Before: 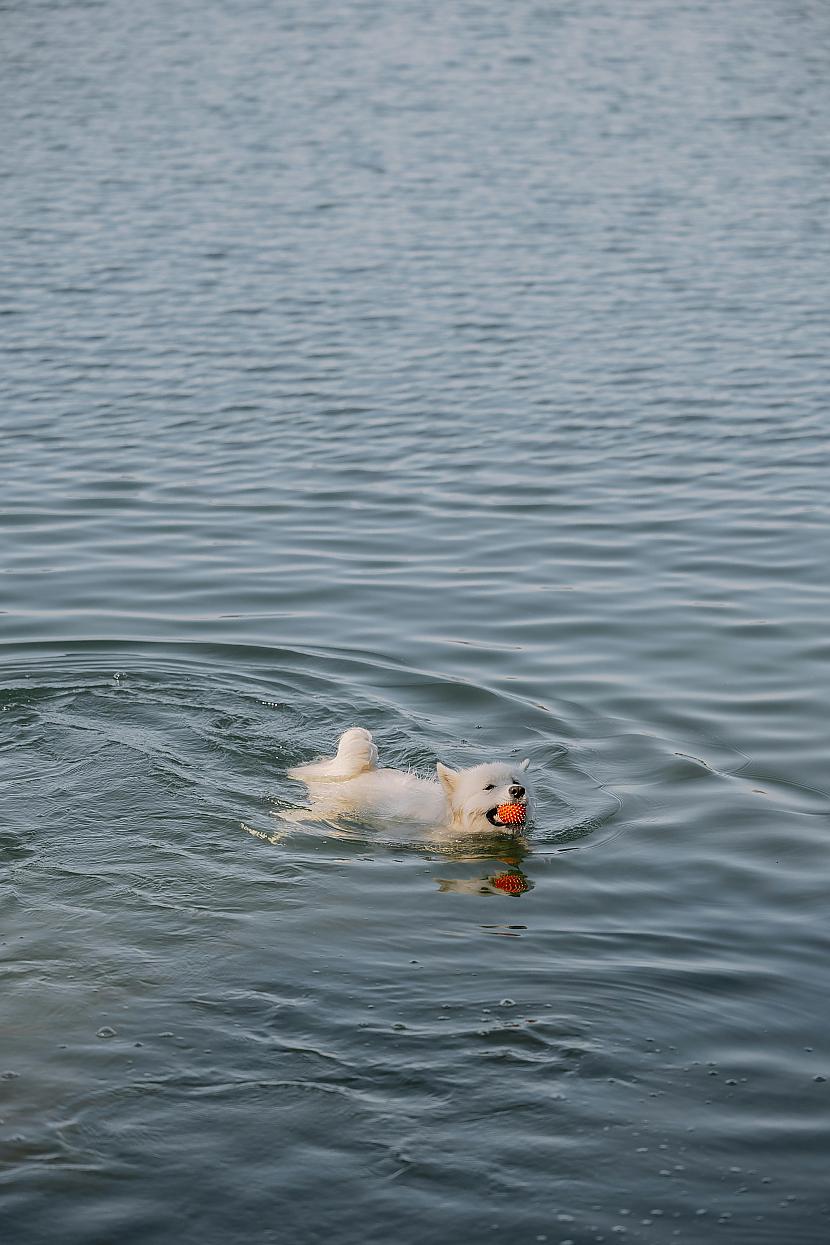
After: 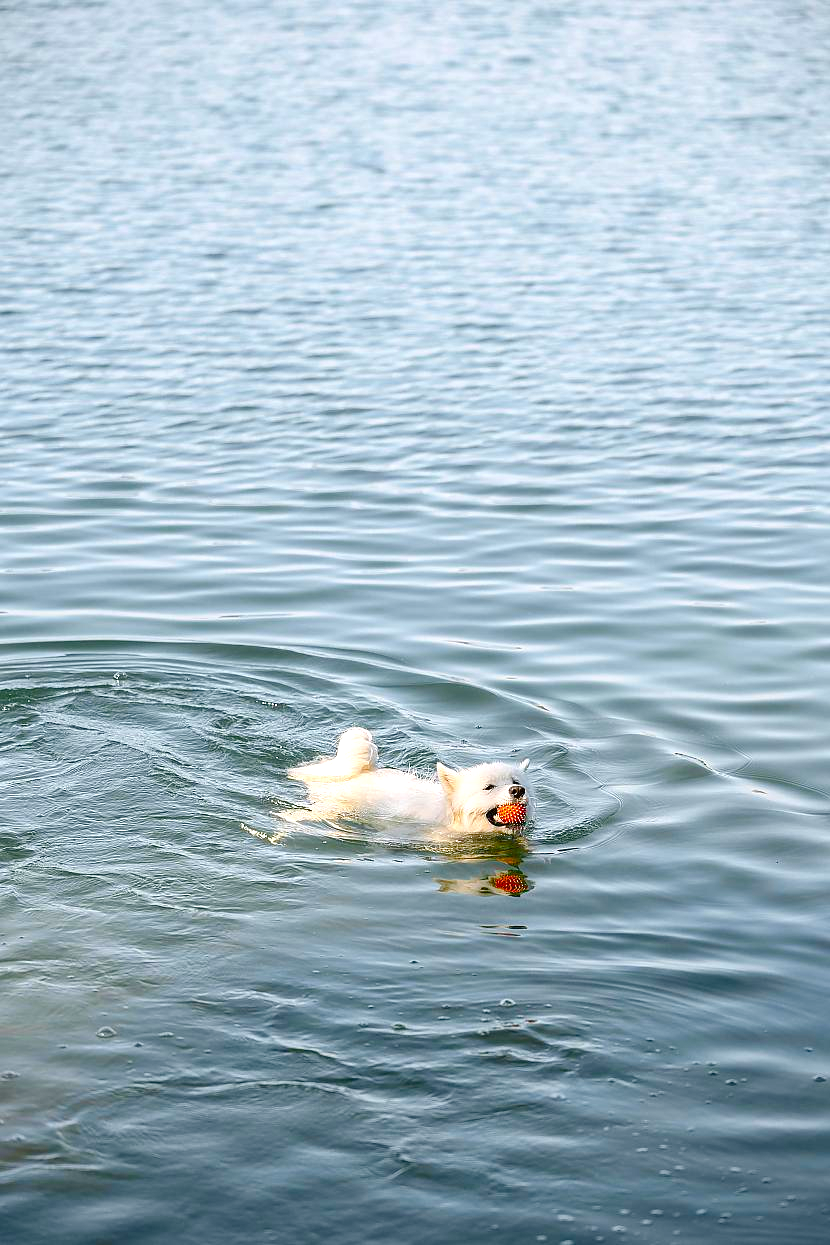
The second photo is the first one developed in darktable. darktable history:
color balance rgb: perceptual saturation grading › global saturation 35%, perceptual saturation grading › highlights -25%, perceptual saturation grading › shadows 50%
exposure: black level correction 0, exposure 1 EV, compensate exposure bias true, compensate highlight preservation false
